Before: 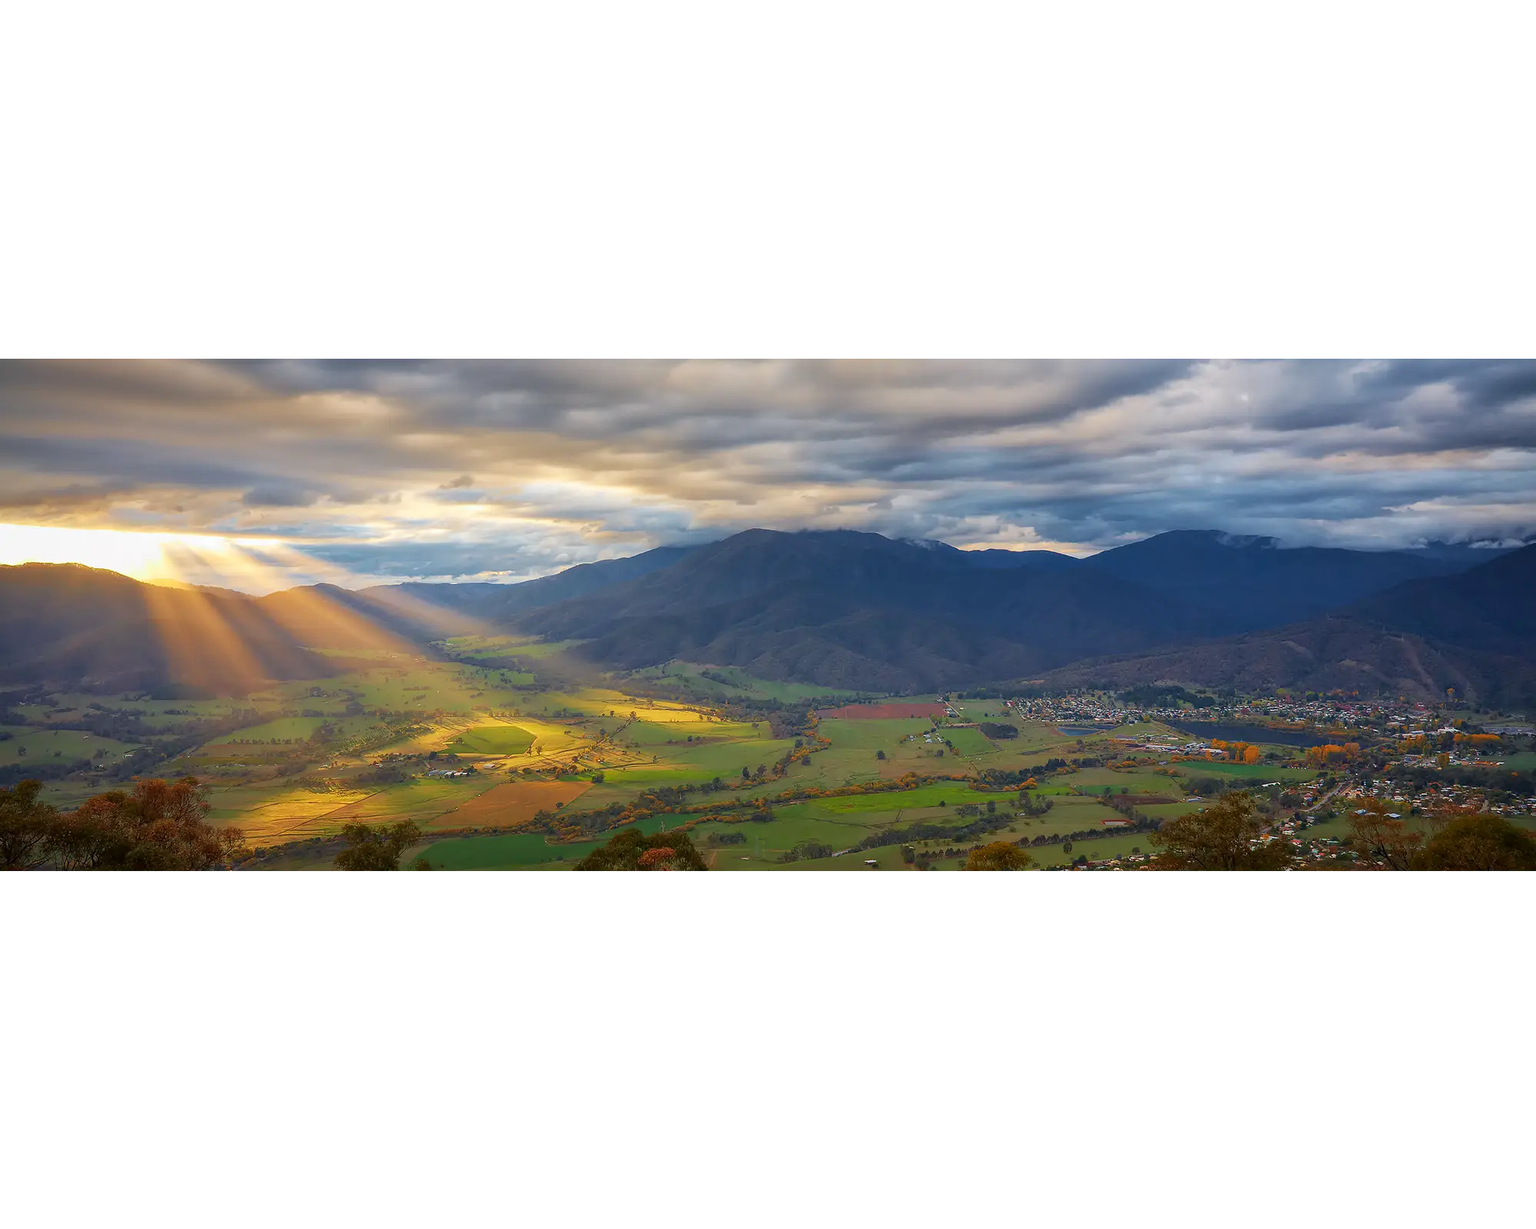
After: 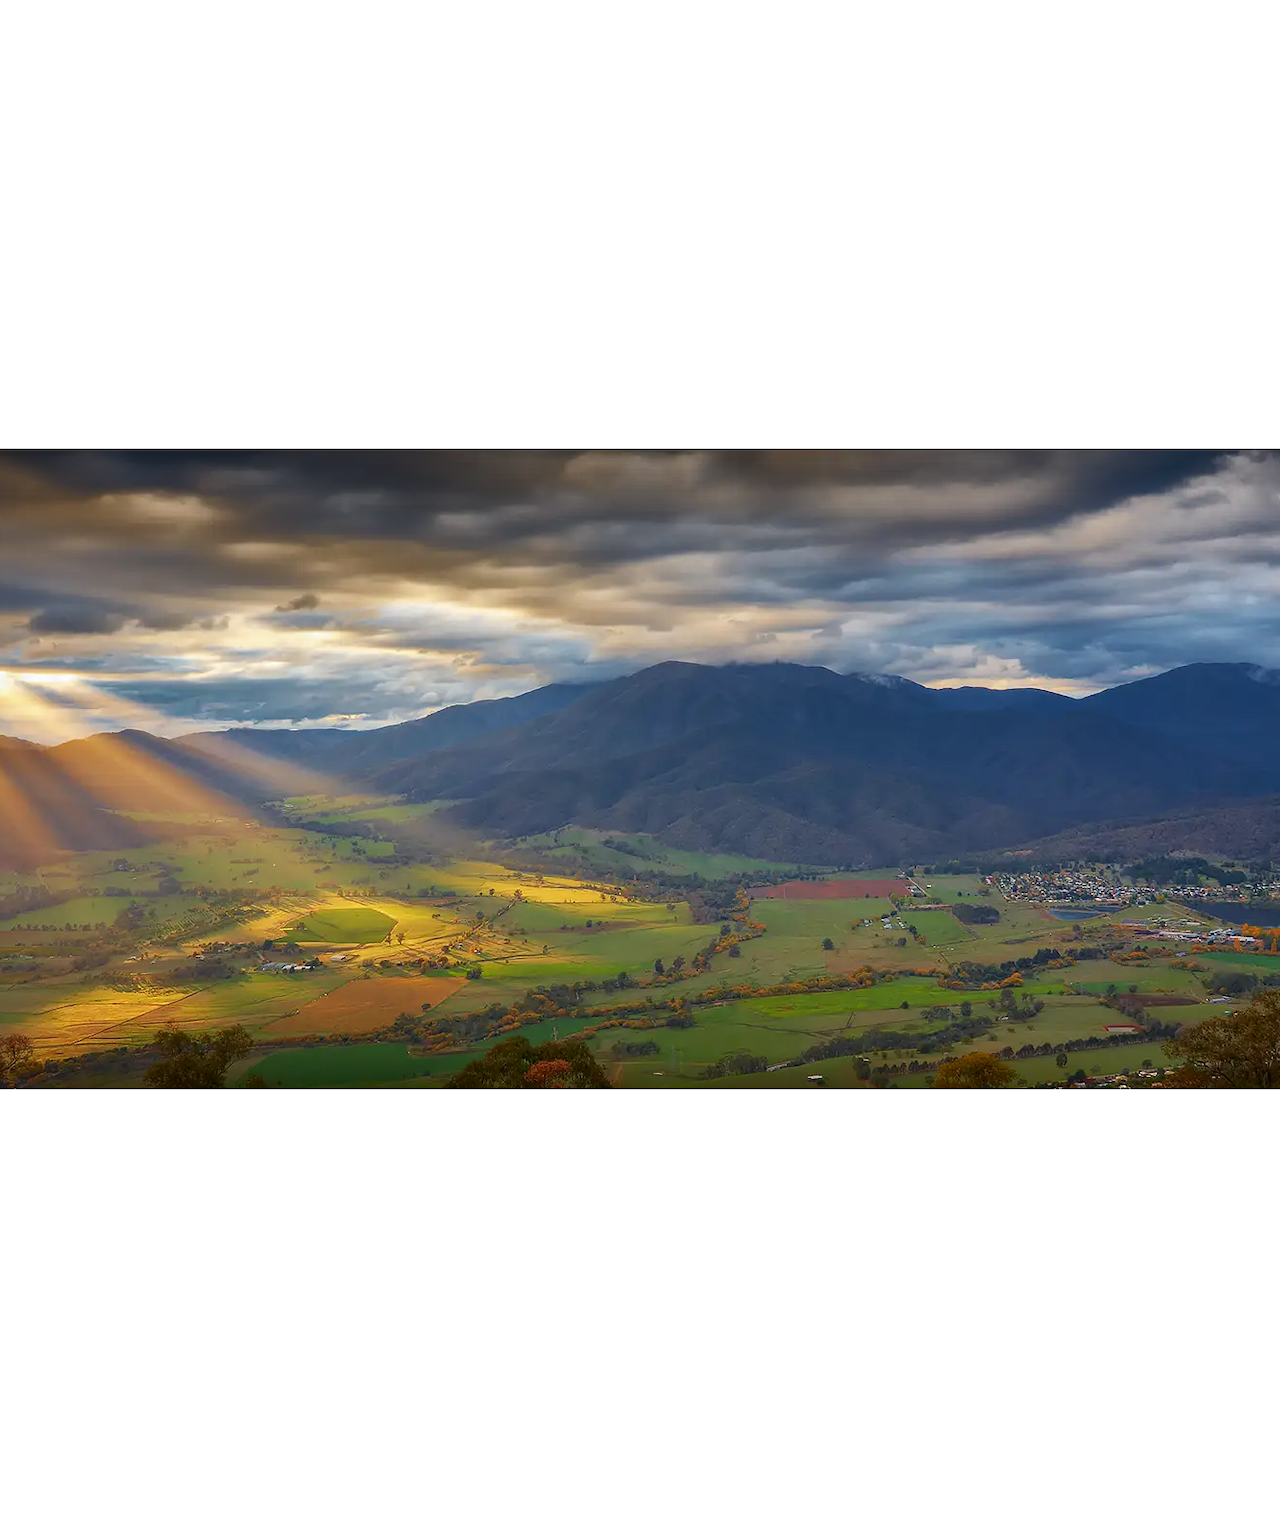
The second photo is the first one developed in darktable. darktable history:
crop and rotate: left 14.292%, right 19.041%
shadows and highlights: shadows 19.13, highlights -83.41, soften with gaussian
